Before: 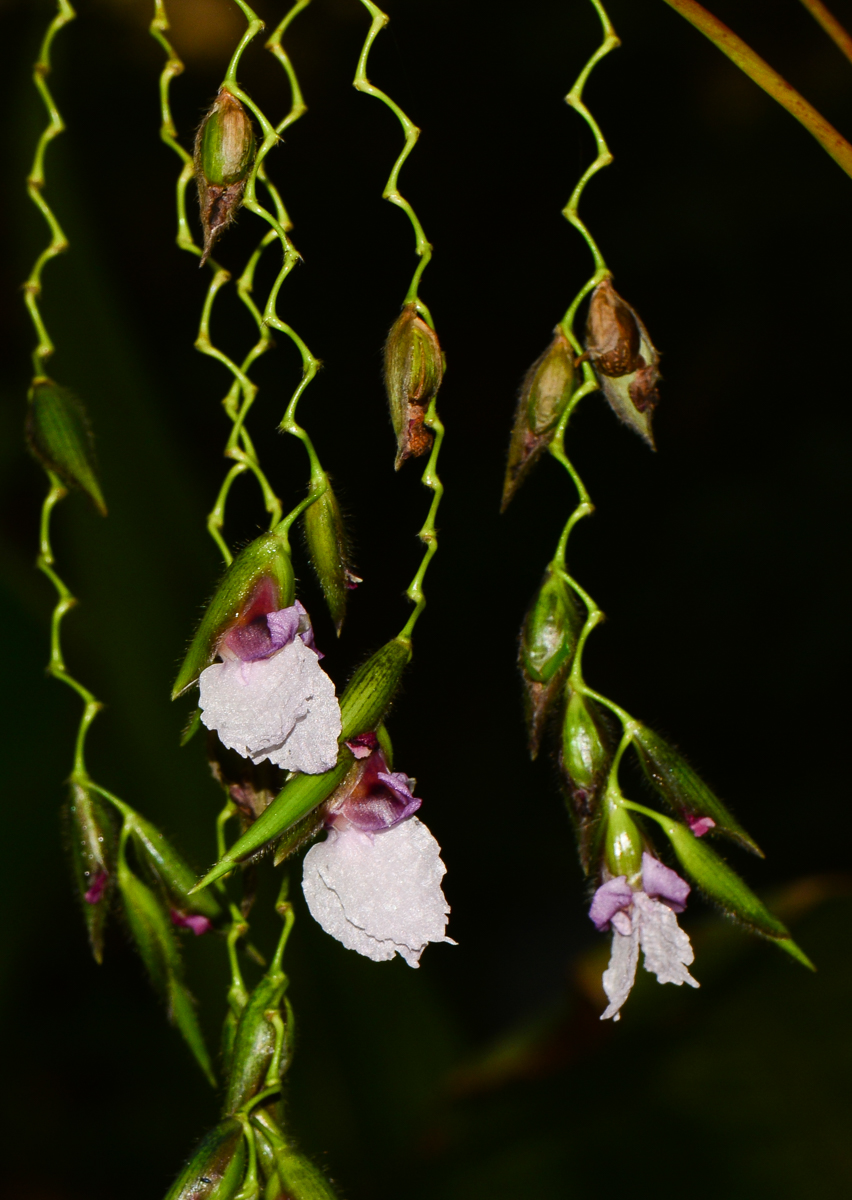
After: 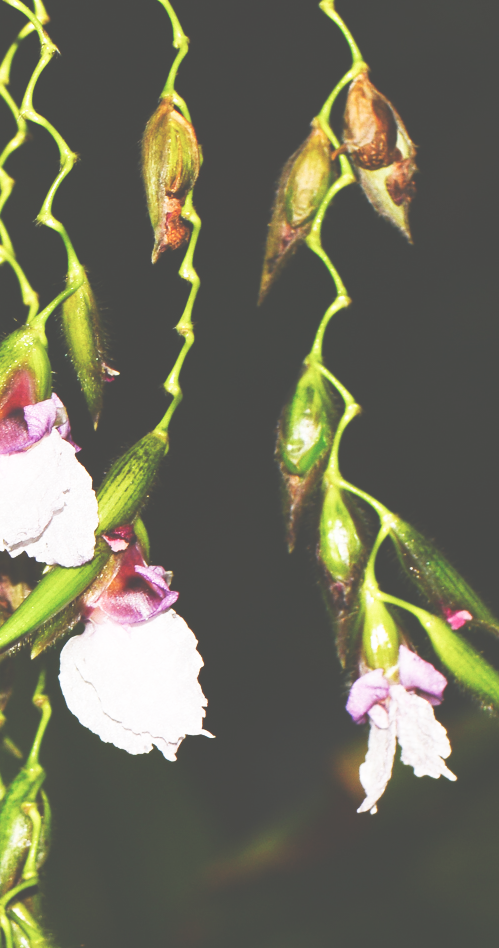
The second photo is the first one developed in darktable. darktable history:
base curve: curves: ch0 [(0, 0) (0.007, 0.004) (0.027, 0.03) (0.046, 0.07) (0.207, 0.54) (0.442, 0.872) (0.673, 0.972) (1, 1)], preserve colors none
crop and rotate: left 28.608%, top 17.276%, right 12.794%, bottom 3.709%
exposure: black level correction -0.042, exposure 0.062 EV, compensate highlight preservation false
